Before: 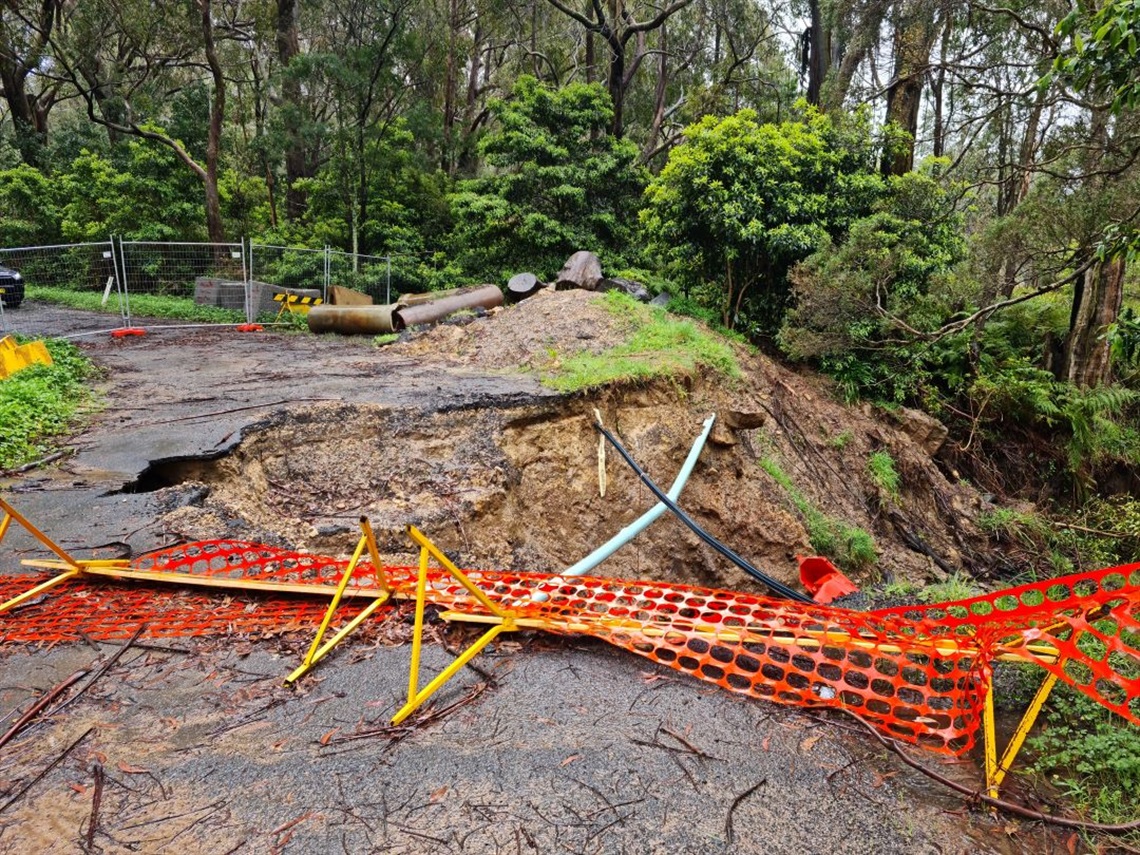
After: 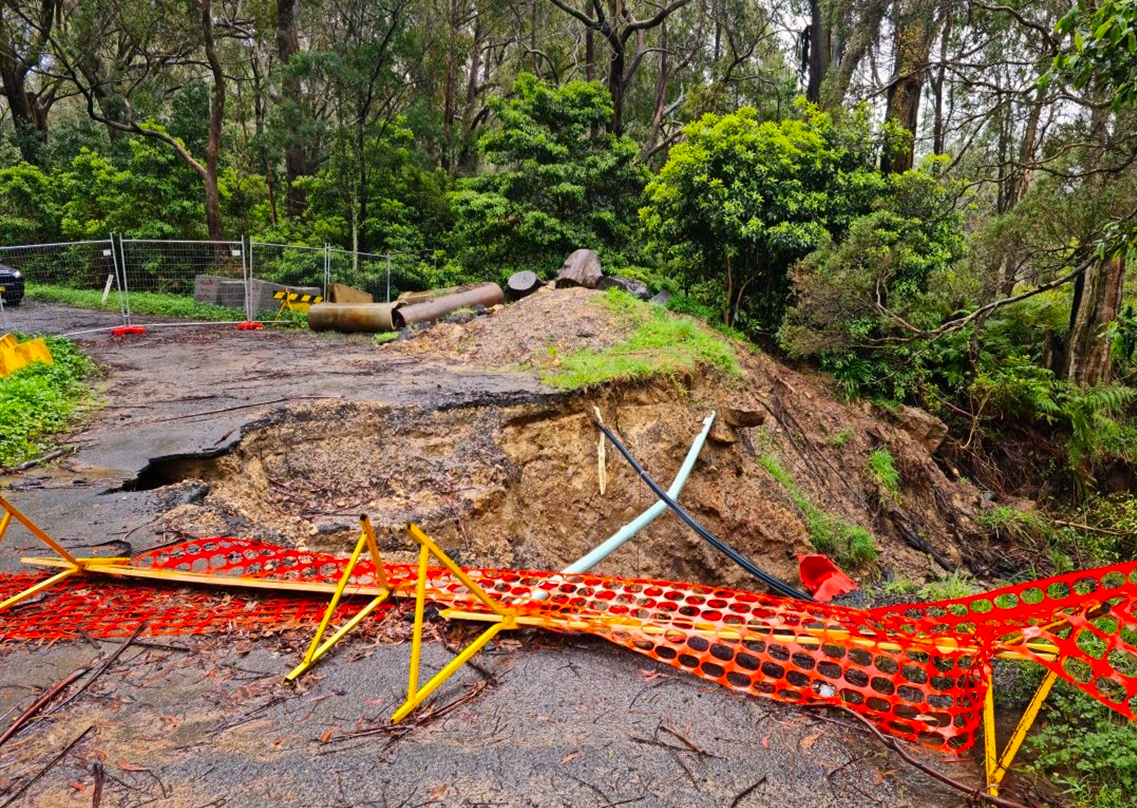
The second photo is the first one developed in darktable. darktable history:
crop: top 0.329%, right 0.258%, bottom 5.102%
color correction: highlights a* 3.29, highlights b* 2.2, saturation 1.2
